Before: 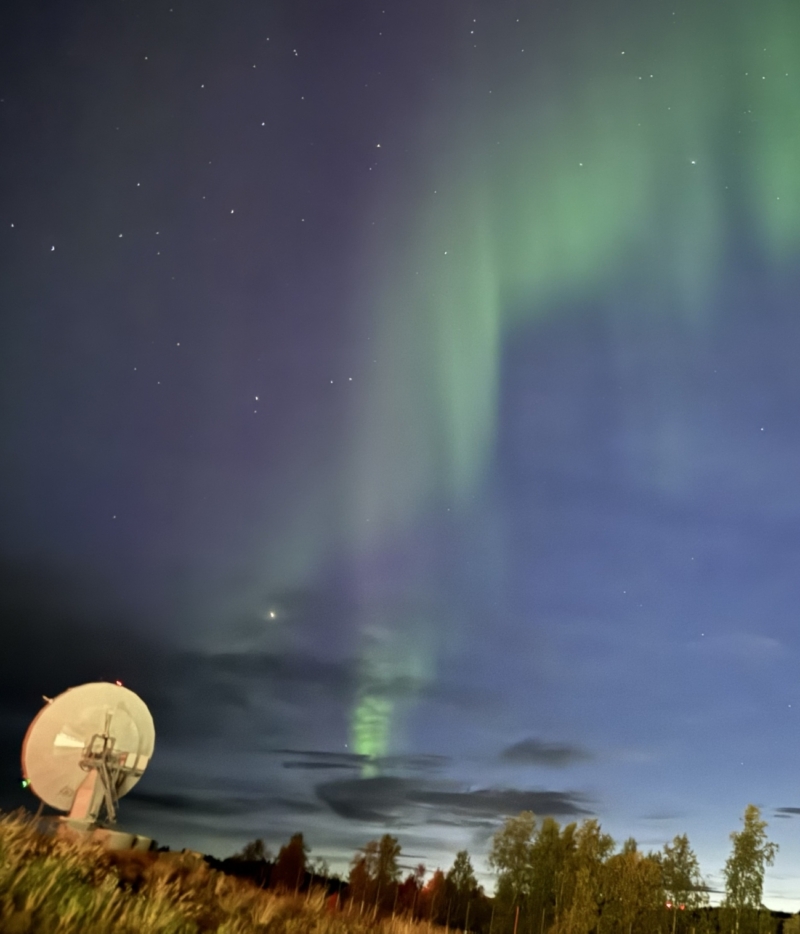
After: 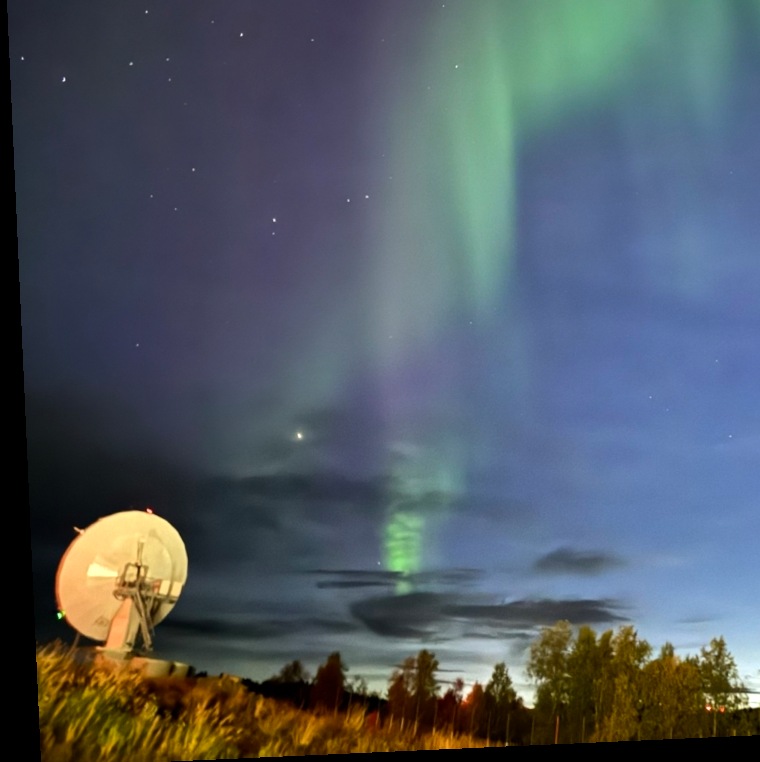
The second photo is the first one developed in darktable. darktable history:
color balance rgb: perceptual saturation grading › global saturation 10%
tone equalizer: -8 EV -0.417 EV, -7 EV -0.389 EV, -6 EV -0.333 EV, -5 EV -0.222 EV, -3 EV 0.222 EV, -2 EV 0.333 EV, -1 EV 0.389 EV, +0 EV 0.417 EV, edges refinement/feathering 500, mask exposure compensation -1.57 EV, preserve details no
crop: top 20.916%, right 9.437%, bottom 0.316%
rotate and perspective: rotation -2.56°, automatic cropping off
